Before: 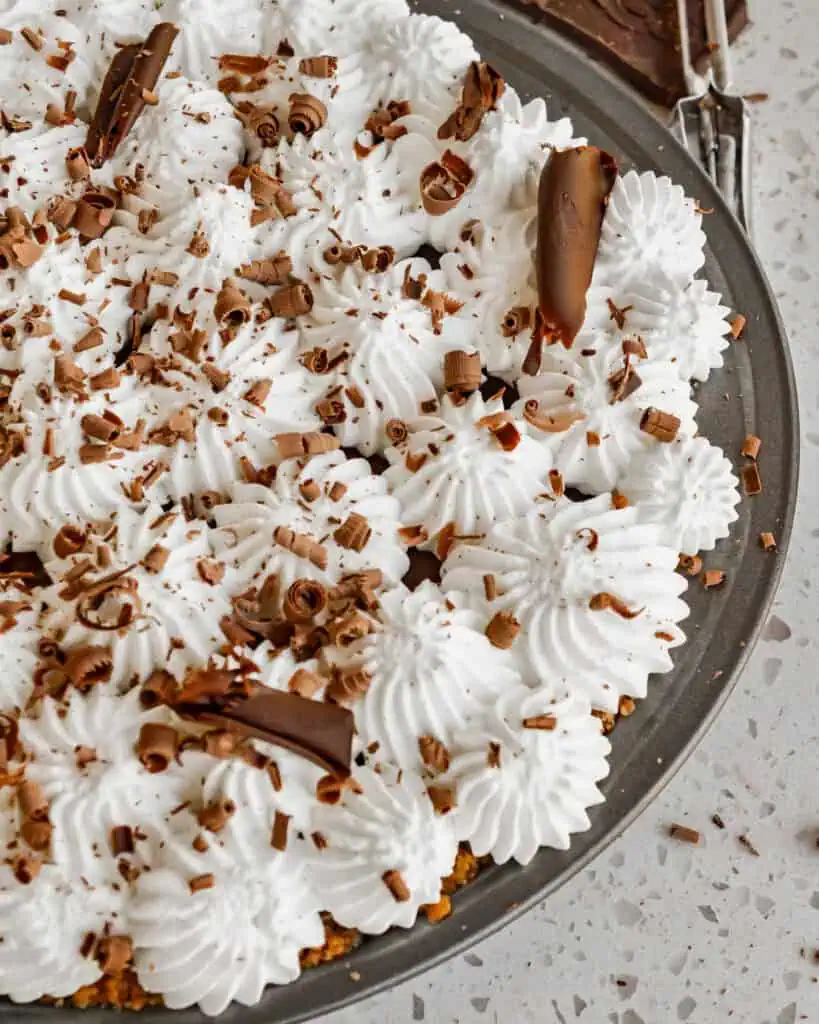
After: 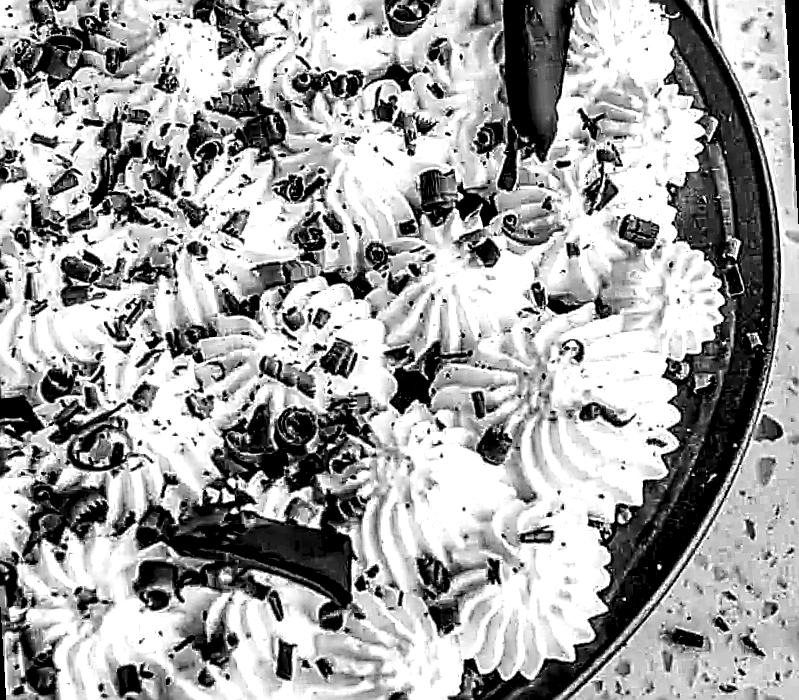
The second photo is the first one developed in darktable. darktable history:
sharpen: amount 1.861
crop and rotate: left 1.814%, top 12.818%, right 0.25%, bottom 9.225%
monochrome: a 32, b 64, size 2.3
rotate and perspective: rotation -3.52°, crop left 0.036, crop right 0.964, crop top 0.081, crop bottom 0.919
local contrast: highlights 115%, shadows 42%, detail 293%
color contrast: green-magenta contrast 0.8, blue-yellow contrast 1.1, unbound 0
tone curve: curves: ch0 [(0, 0) (0.003, 0.014) (0.011, 0.019) (0.025, 0.028) (0.044, 0.044) (0.069, 0.069) (0.1, 0.1) (0.136, 0.131) (0.177, 0.168) (0.224, 0.206) (0.277, 0.255) (0.335, 0.309) (0.399, 0.374) (0.468, 0.452) (0.543, 0.535) (0.623, 0.623) (0.709, 0.72) (0.801, 0.815) (0.898, 0.898) (1, 1)], preserve colors none
